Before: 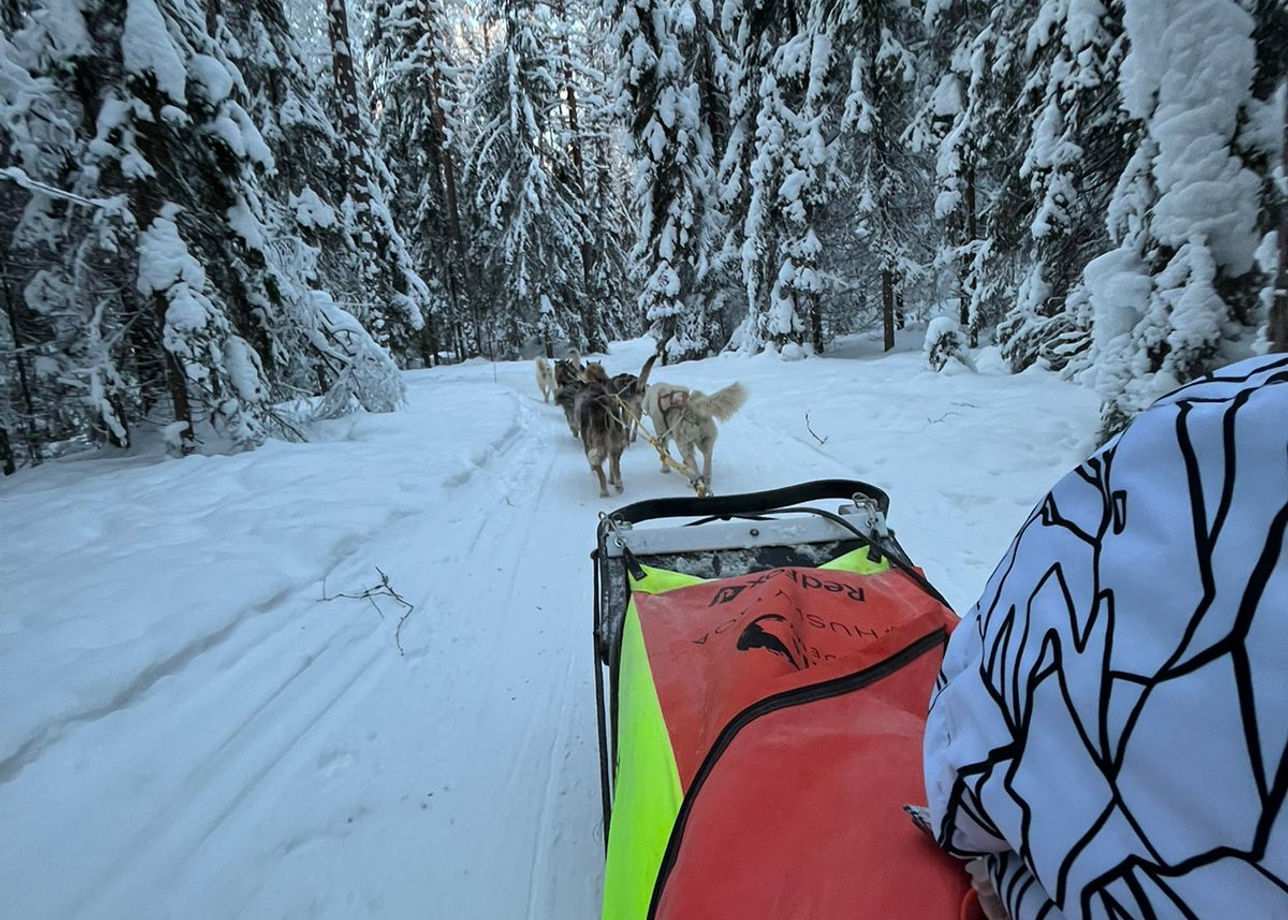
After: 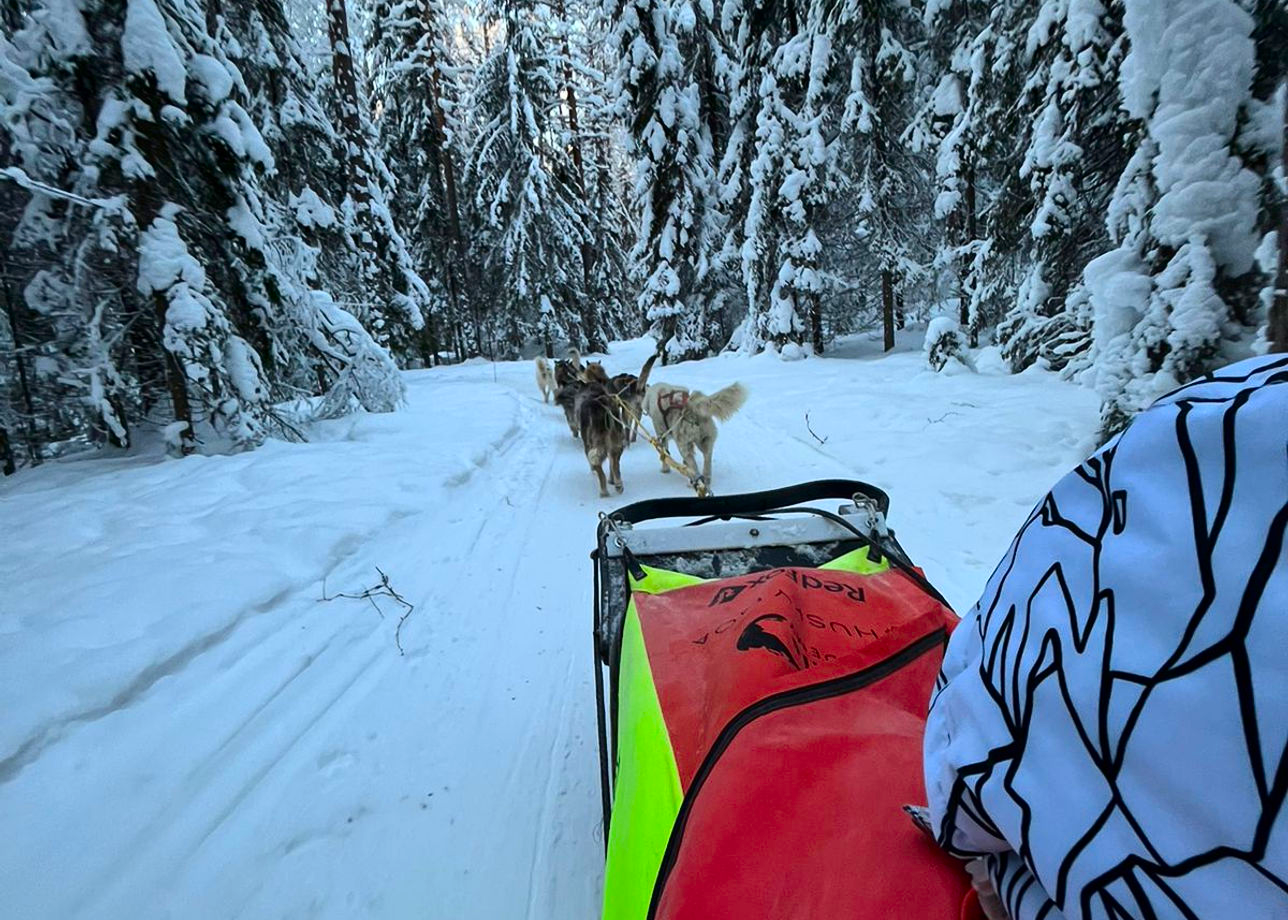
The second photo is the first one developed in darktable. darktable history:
contrast brightness saturation: contrast 0.16, saturation 0.322
